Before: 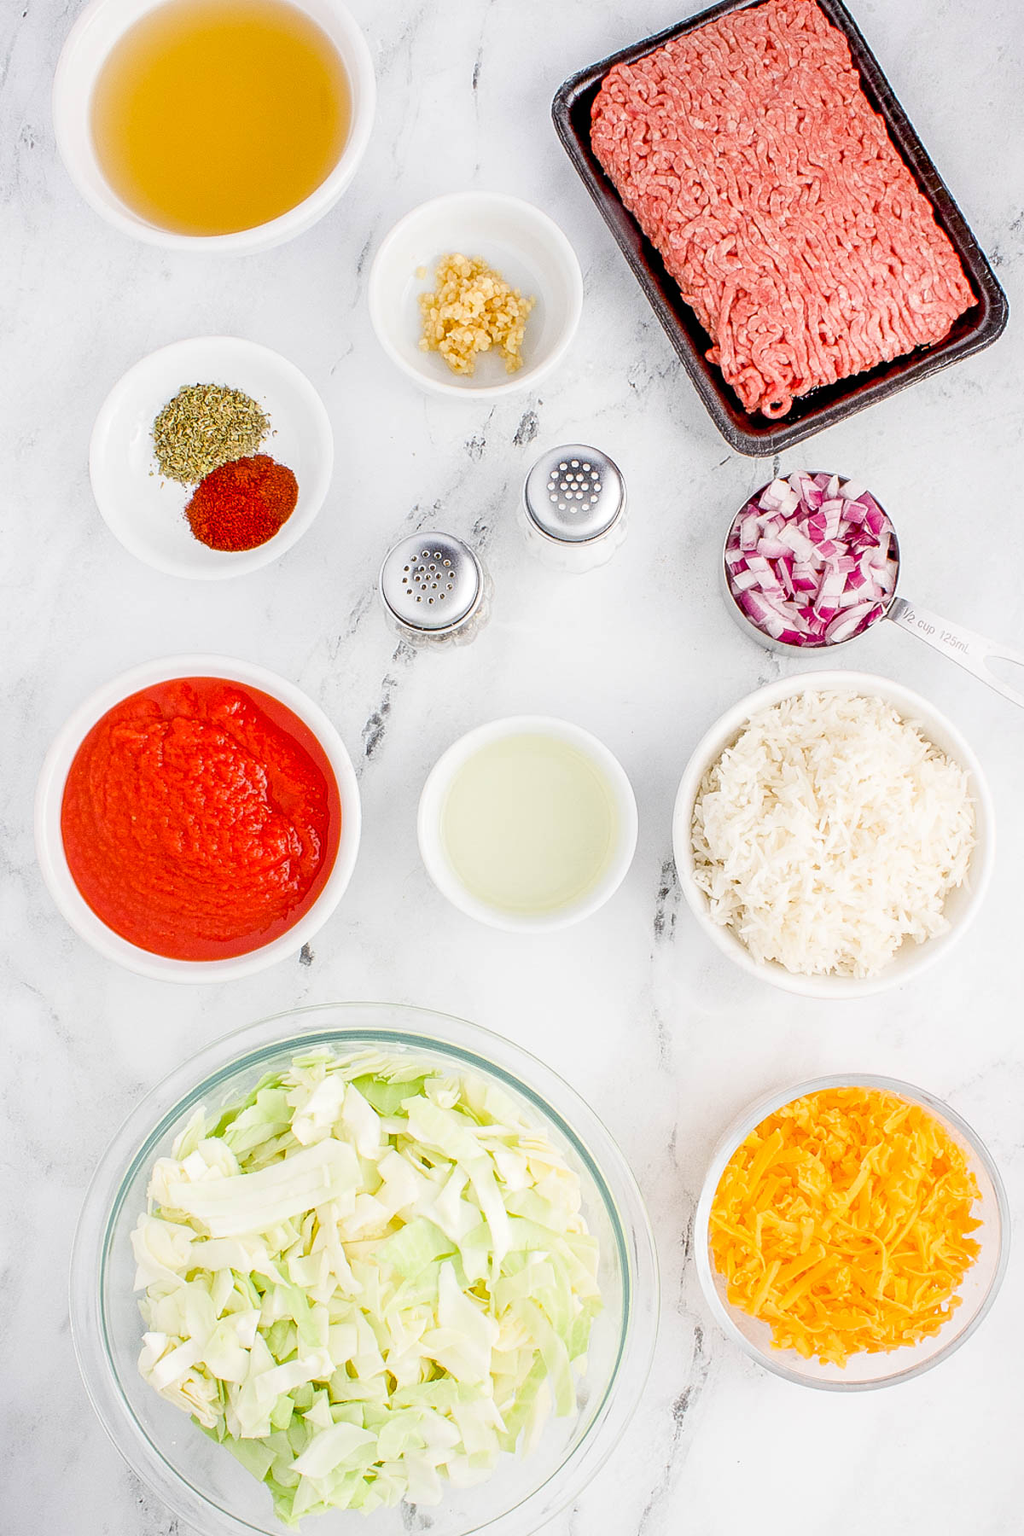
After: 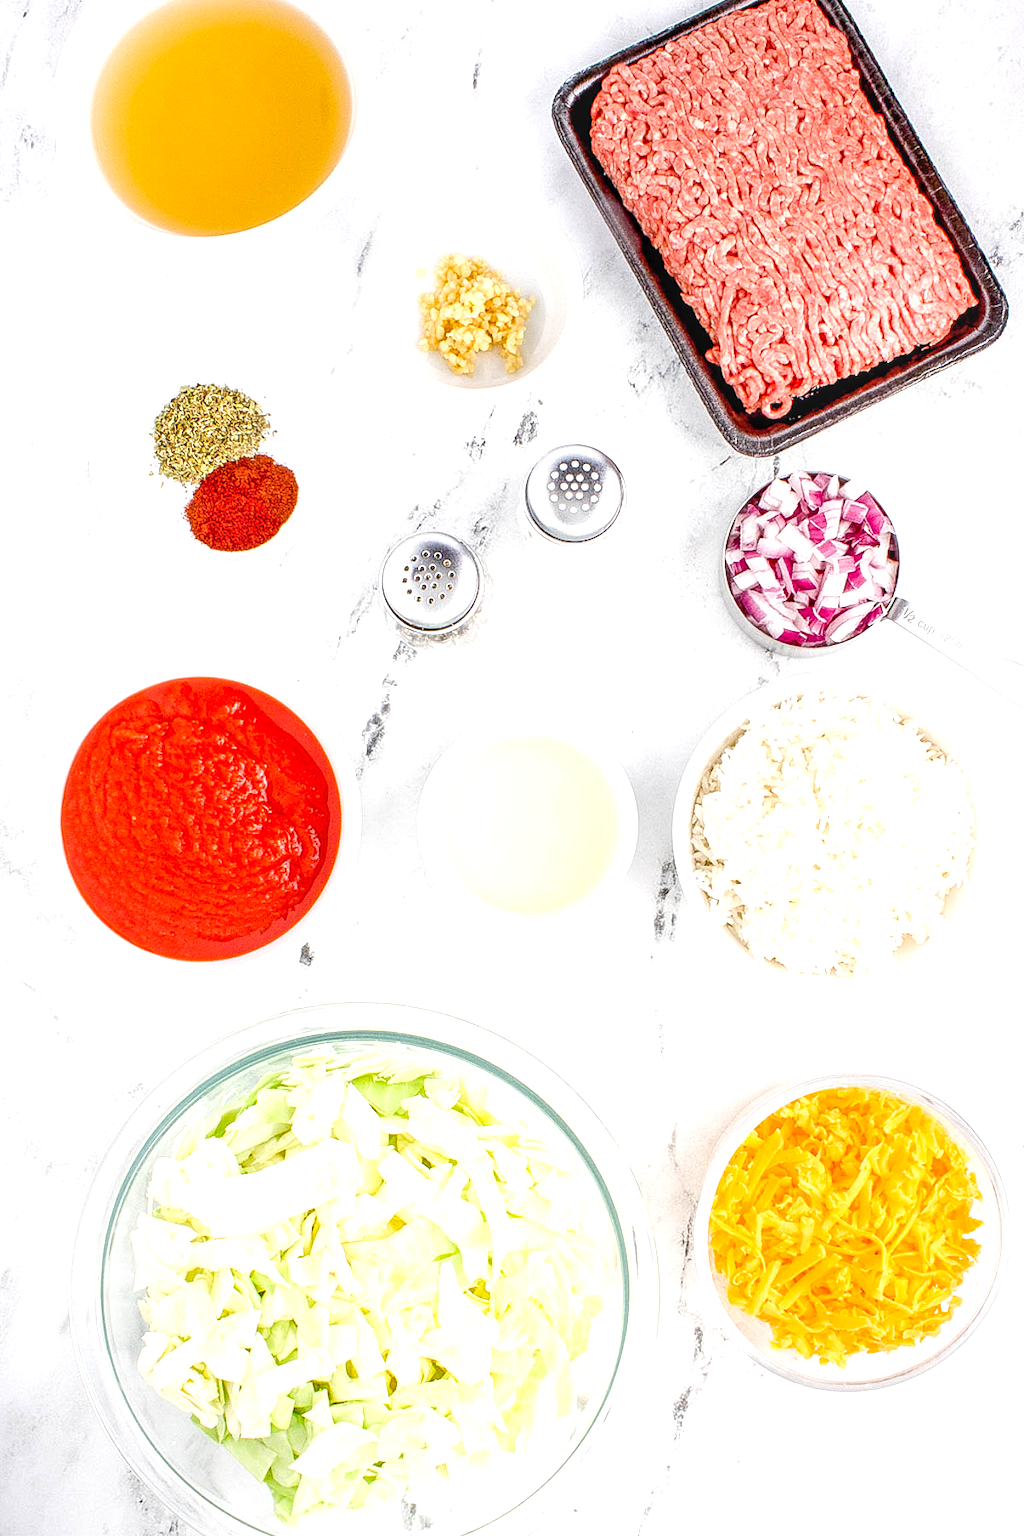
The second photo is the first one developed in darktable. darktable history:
exposure: exposure 0.561 EV, compensate highlight preservation false
local contrast: on, module defaults
